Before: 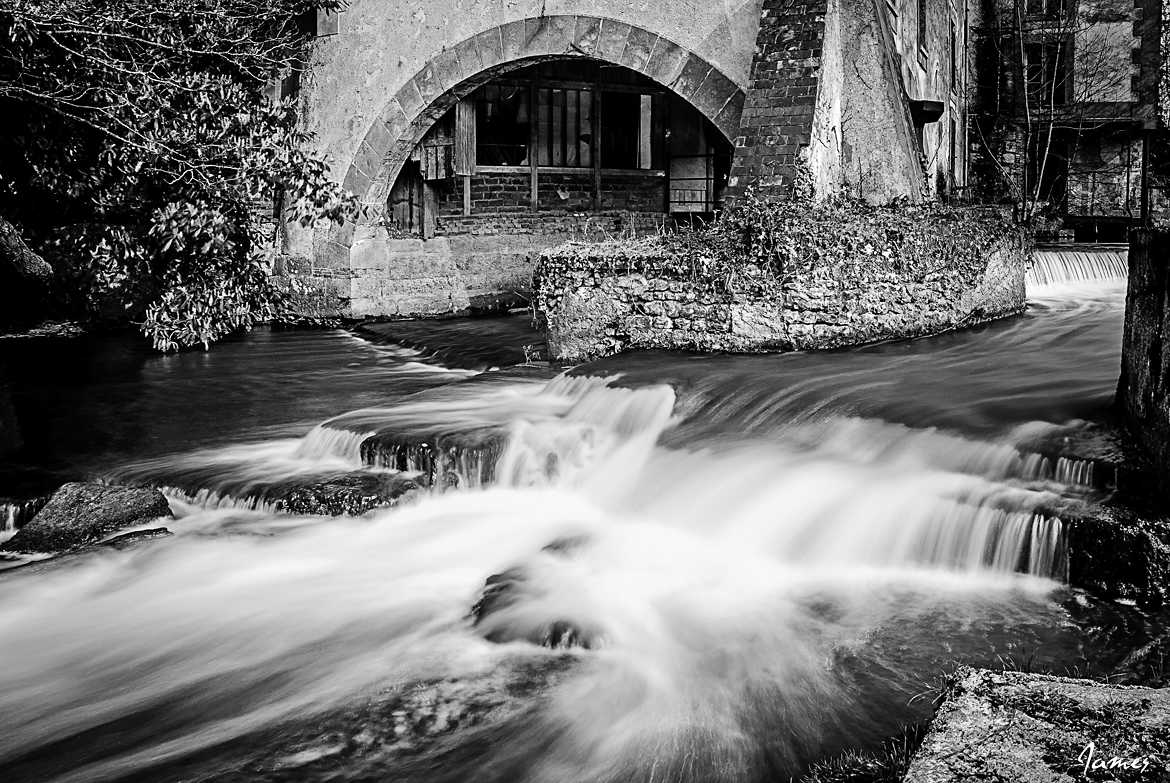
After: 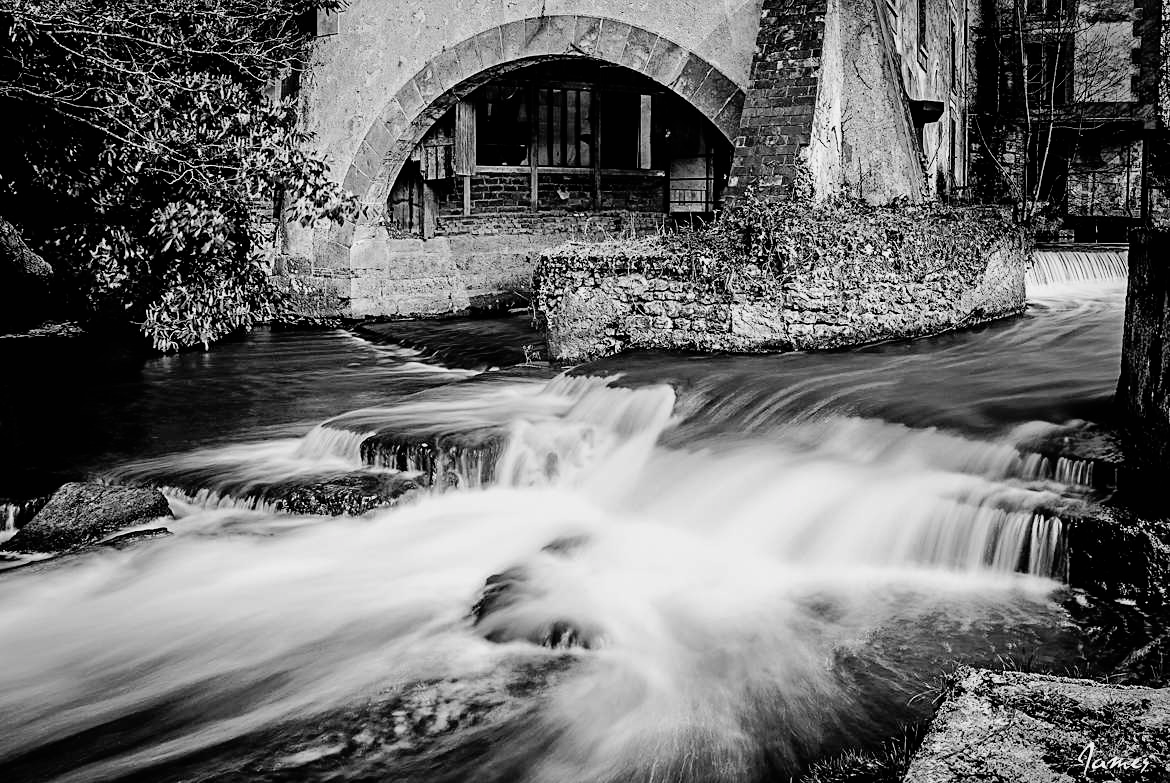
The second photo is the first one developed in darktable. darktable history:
filmic rgb: white relative exposure 3.8 EV, hardness 4.35
shadows and highlights: on, module defaults
tone equalizer: -8 EV -0.75 EV, -7 EV -0.7 EV, -6 EV -0.6 EV, -5 EV -0.4 EV, -3 EV 0.4 EV, -2 EV 0.6 EV, -1 EV 0.7 EV, +0 EV 0.75 EV, edges refinement/feathering 500, mask exposure compensation -1.57 EV, preserve details no
